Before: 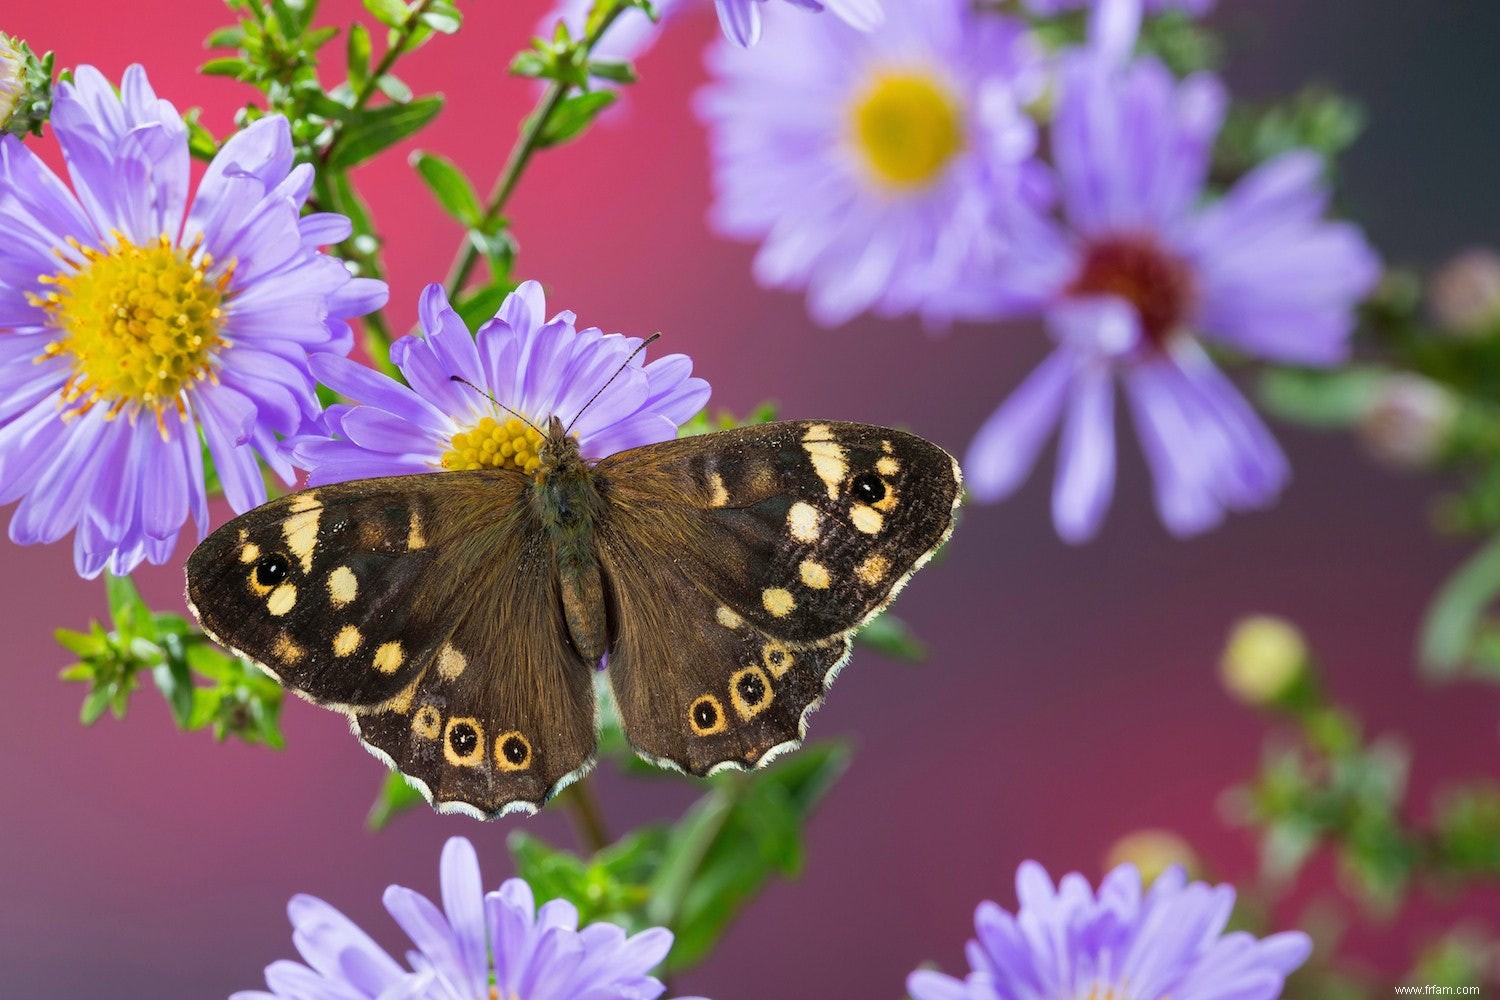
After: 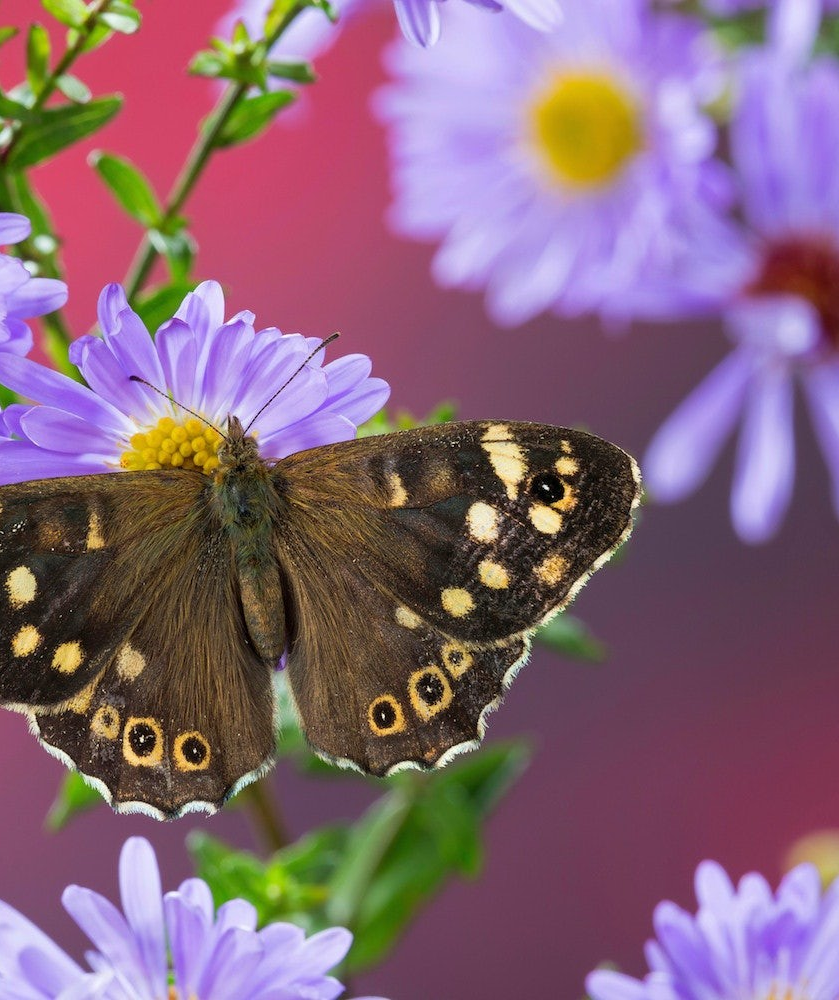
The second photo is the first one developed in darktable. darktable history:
crop: left 21.43%, right 22.586%
